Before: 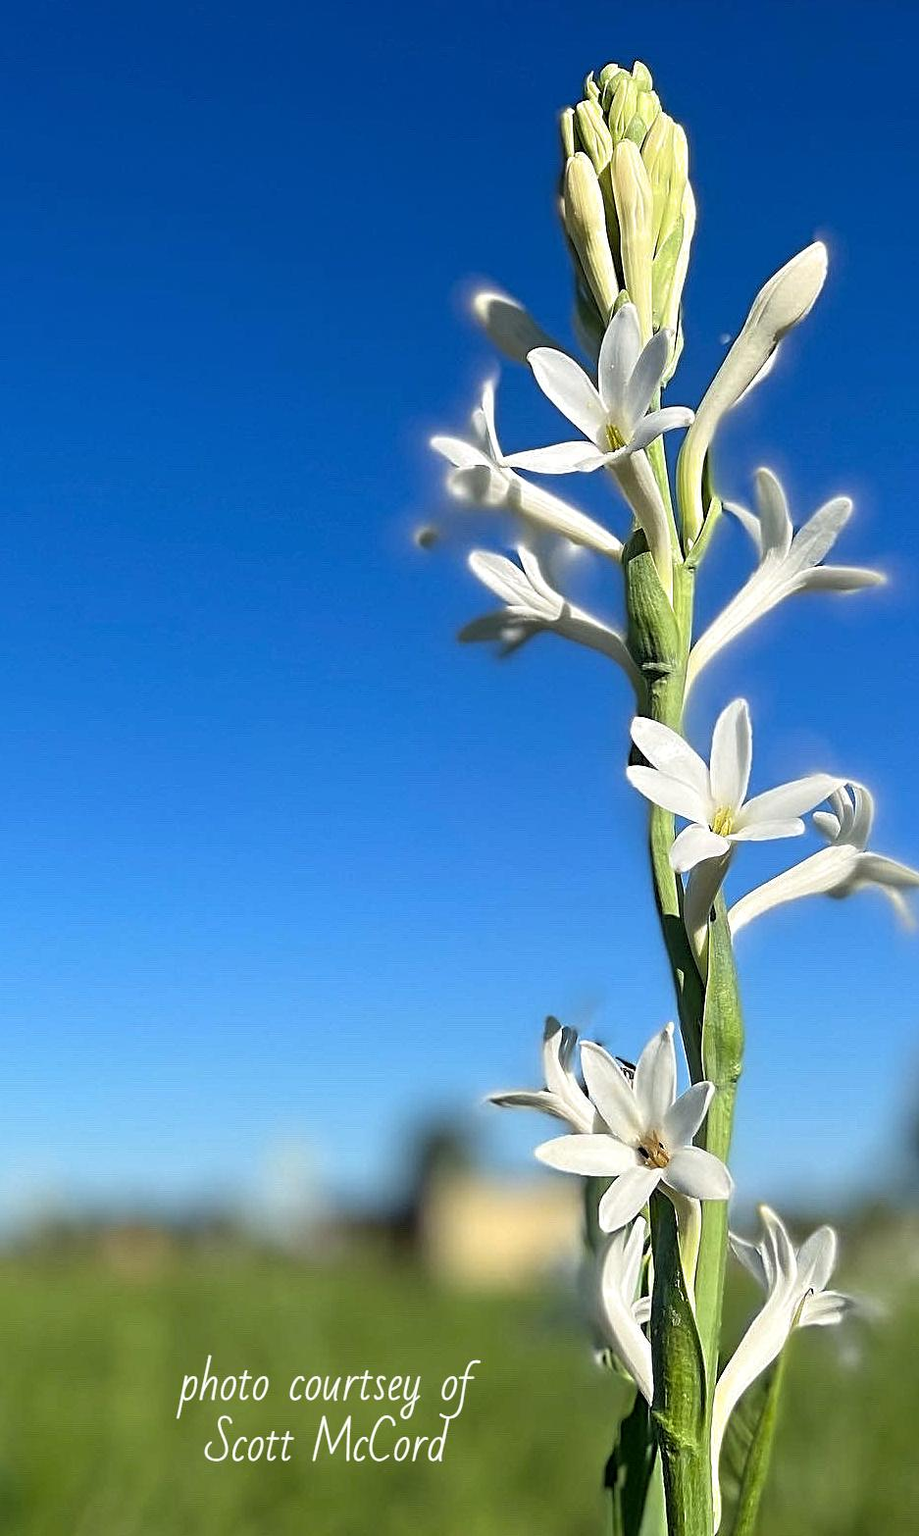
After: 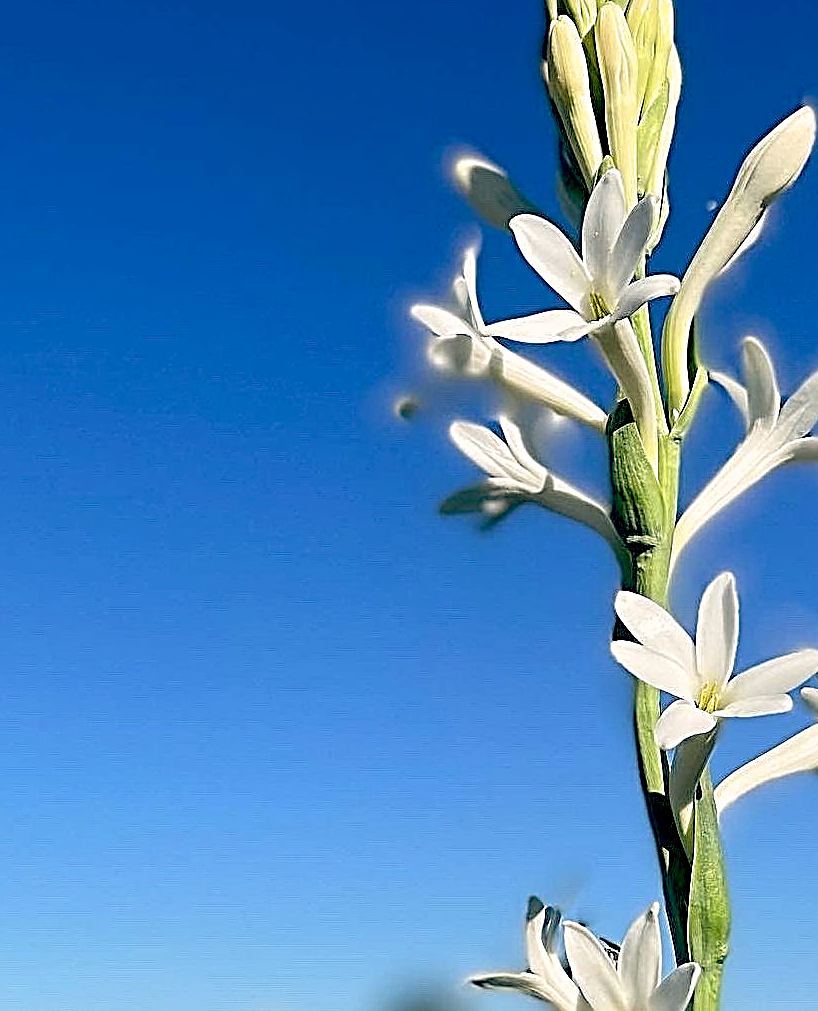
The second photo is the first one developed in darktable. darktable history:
sharpen: radius 2.817, amount 0.715
color balance: lift [0.975, 0.993, 1, 1.015], gamma [1.1, 1, 1, 0.945], gain [1, 1.04, 1, 0.95]
crop: left 3.015%, top 8.969%, right 9.647%, bottom 26.457%
